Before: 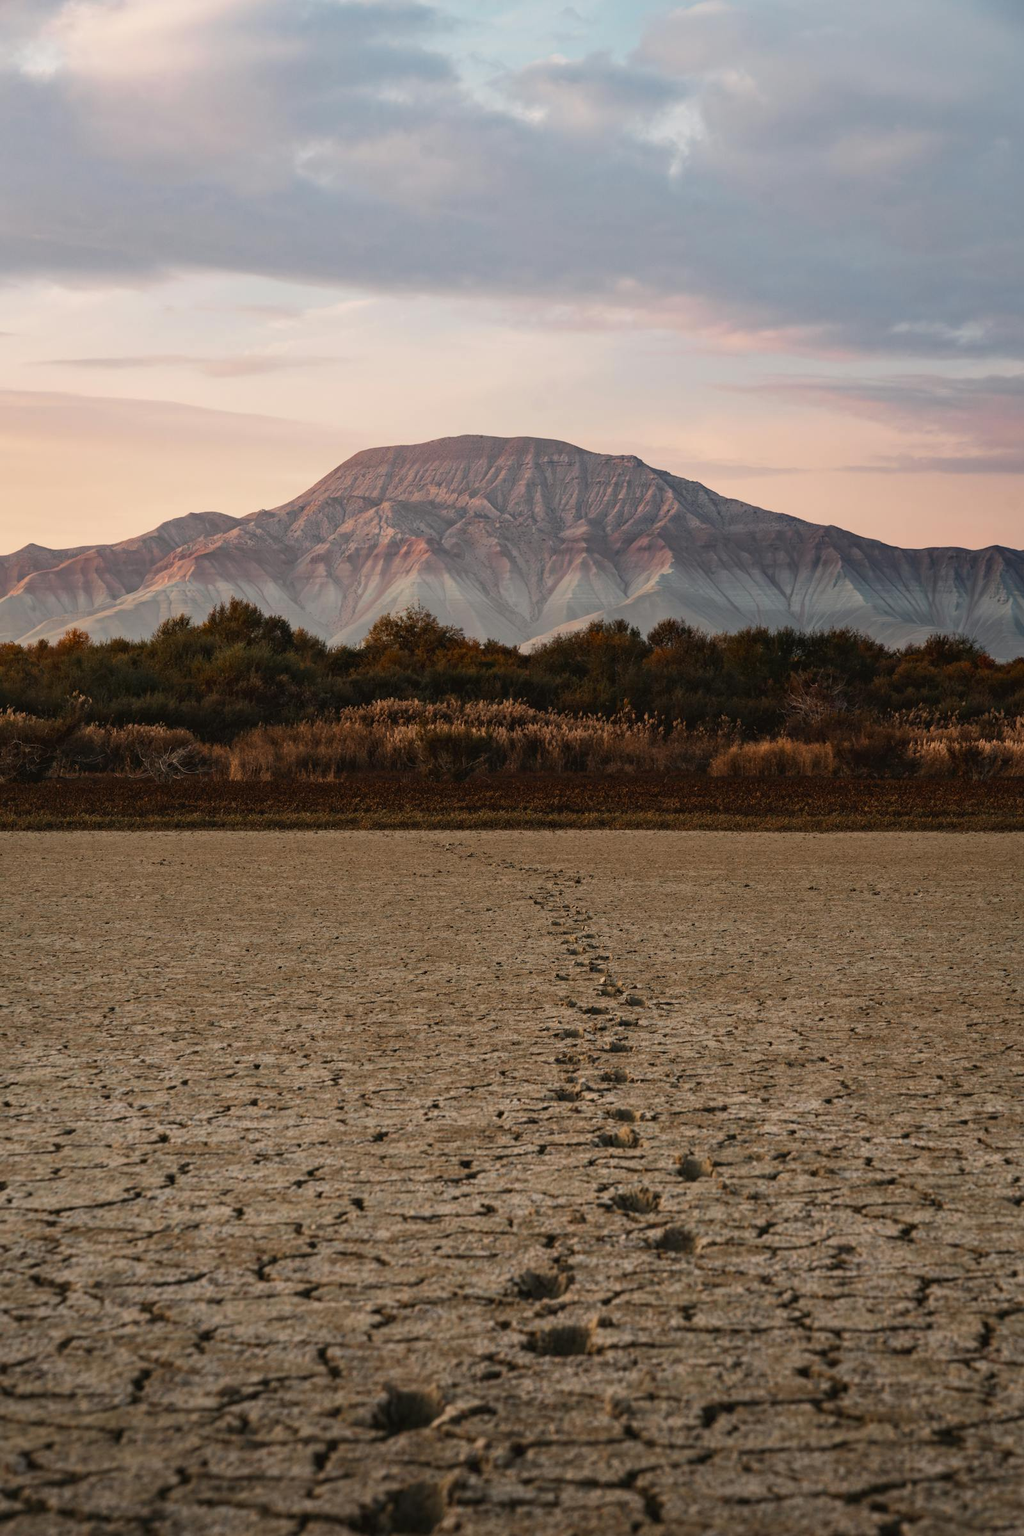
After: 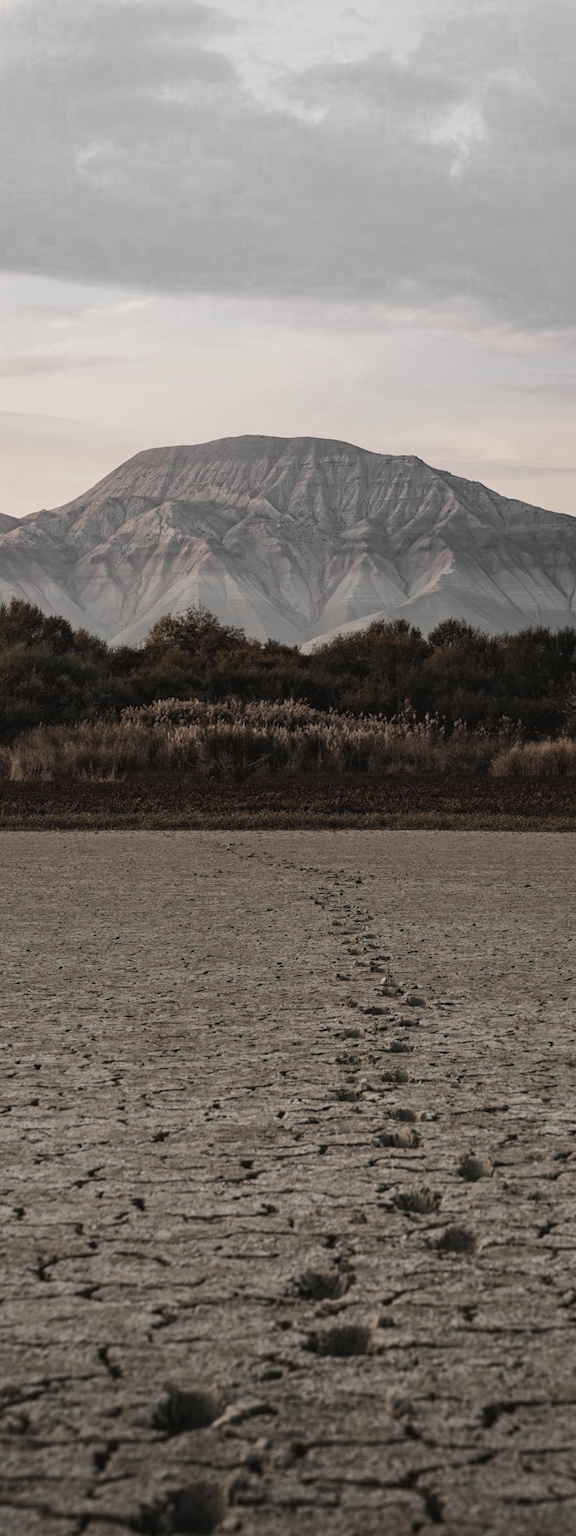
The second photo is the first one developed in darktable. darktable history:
crop: left 21.496%, right 22.254%
color zones: curves: ch0 [(0, 0.613) (0.01, 0.613) (0.245, 0.448) (0.498, 0.529) (0.642, 0.665) (0.879, 0.777) (0.99, 0.613)]; ch1 [(0, 0.035) (0.121, 0.189) (0.259, 0.197) (0.415, 0.061) (0.589, 0.022) (0.732, 0.022) (0.857, 0.026) (0.991, 0.053)]
